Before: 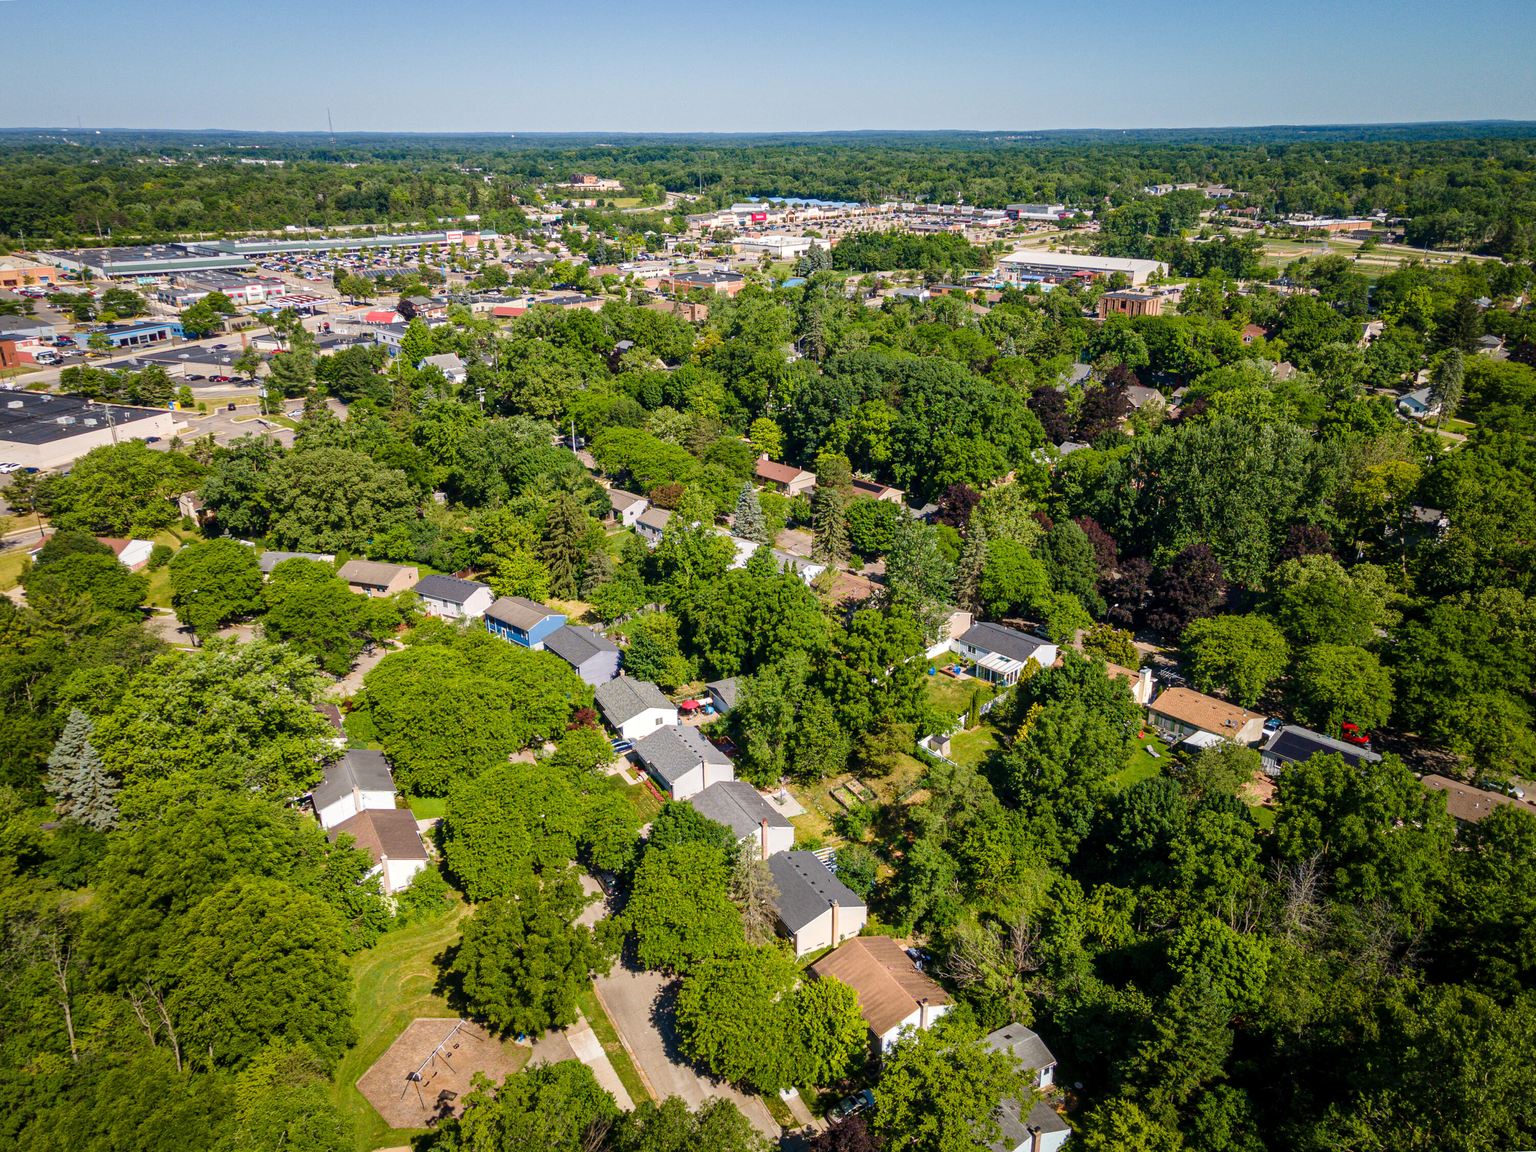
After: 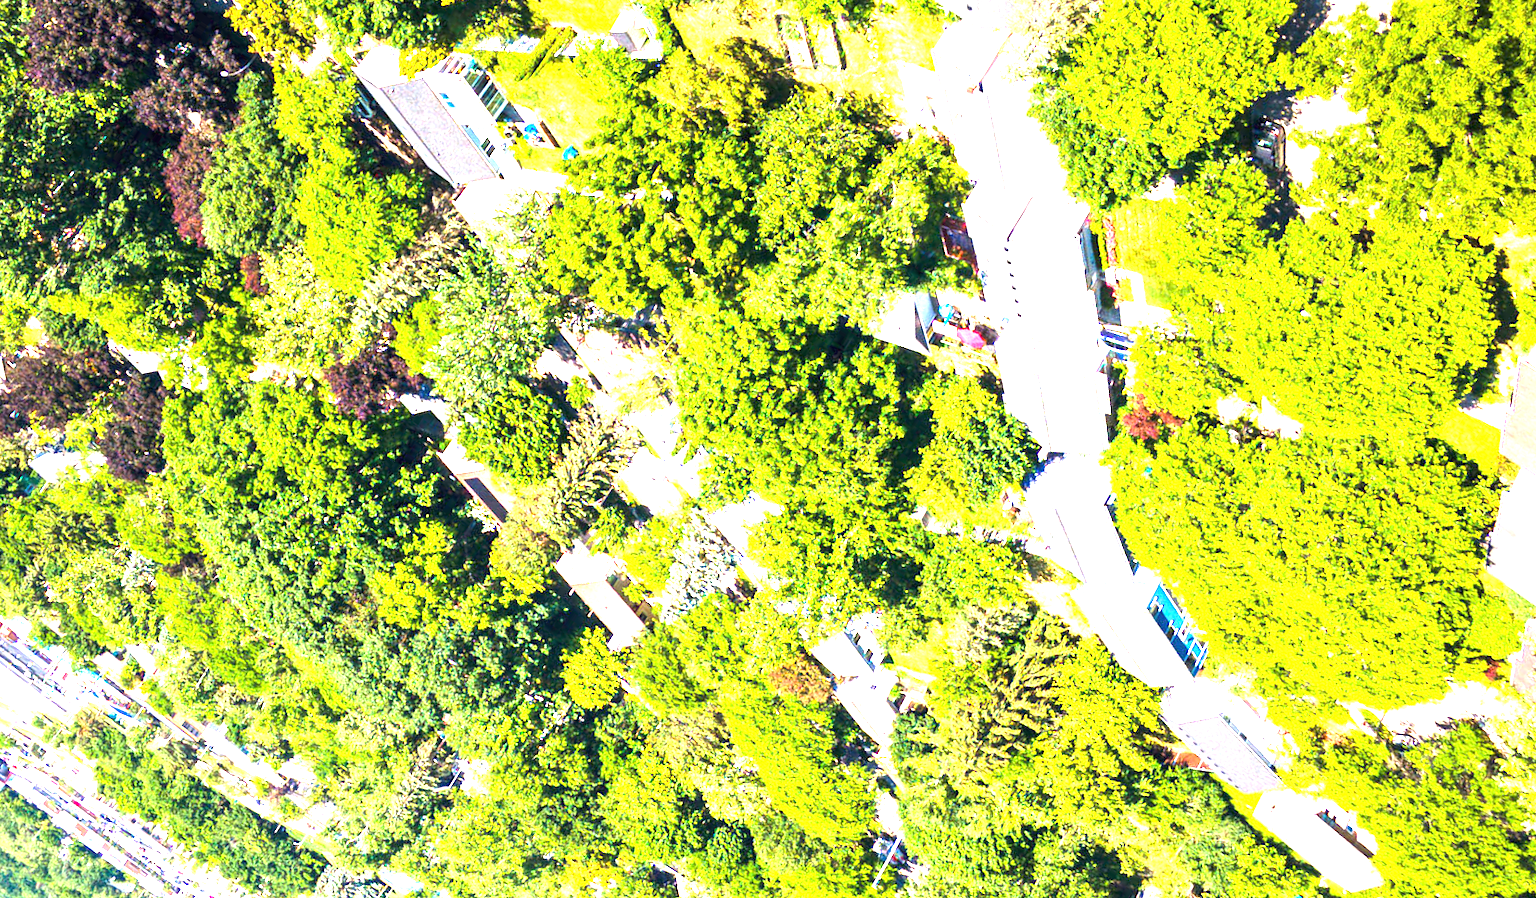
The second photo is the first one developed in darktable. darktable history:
crop and rotate: angle 147.33°, left 9.203%, top 15.688%, right 4.498%, bottom 17.002%
exposure: black level correction 0, exposure 1.299 EV, compensate exposure bias true, compensate highlight preservation false
